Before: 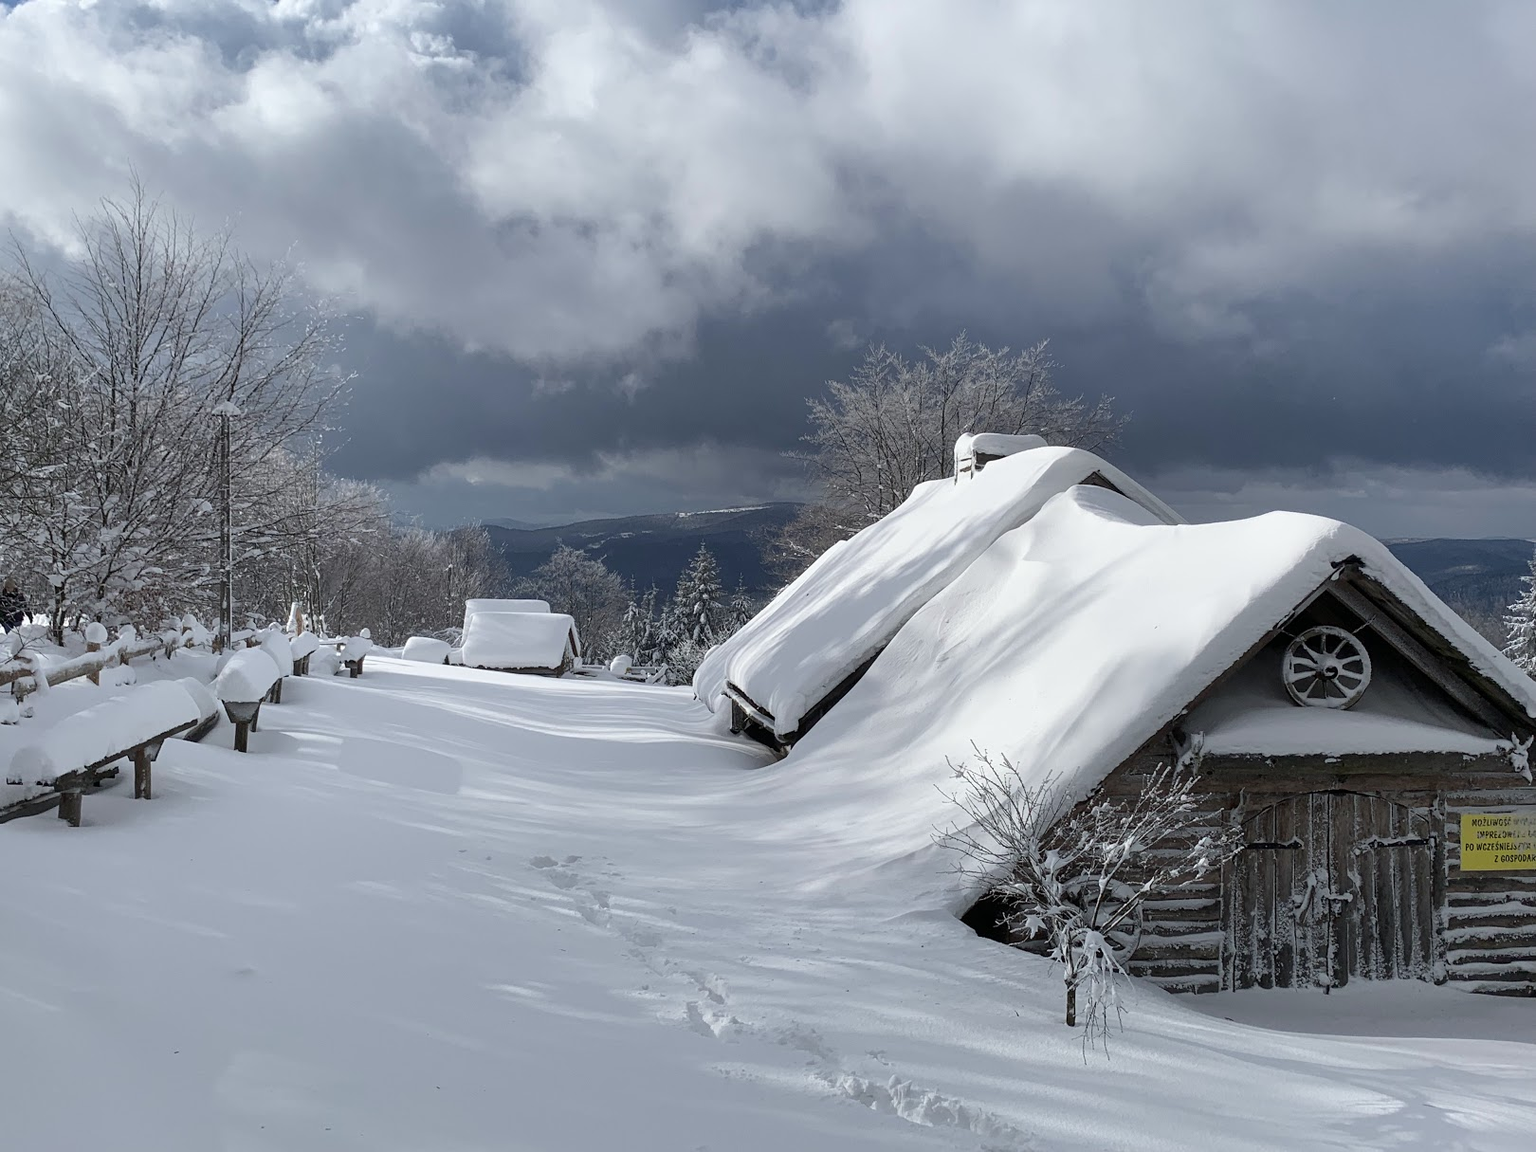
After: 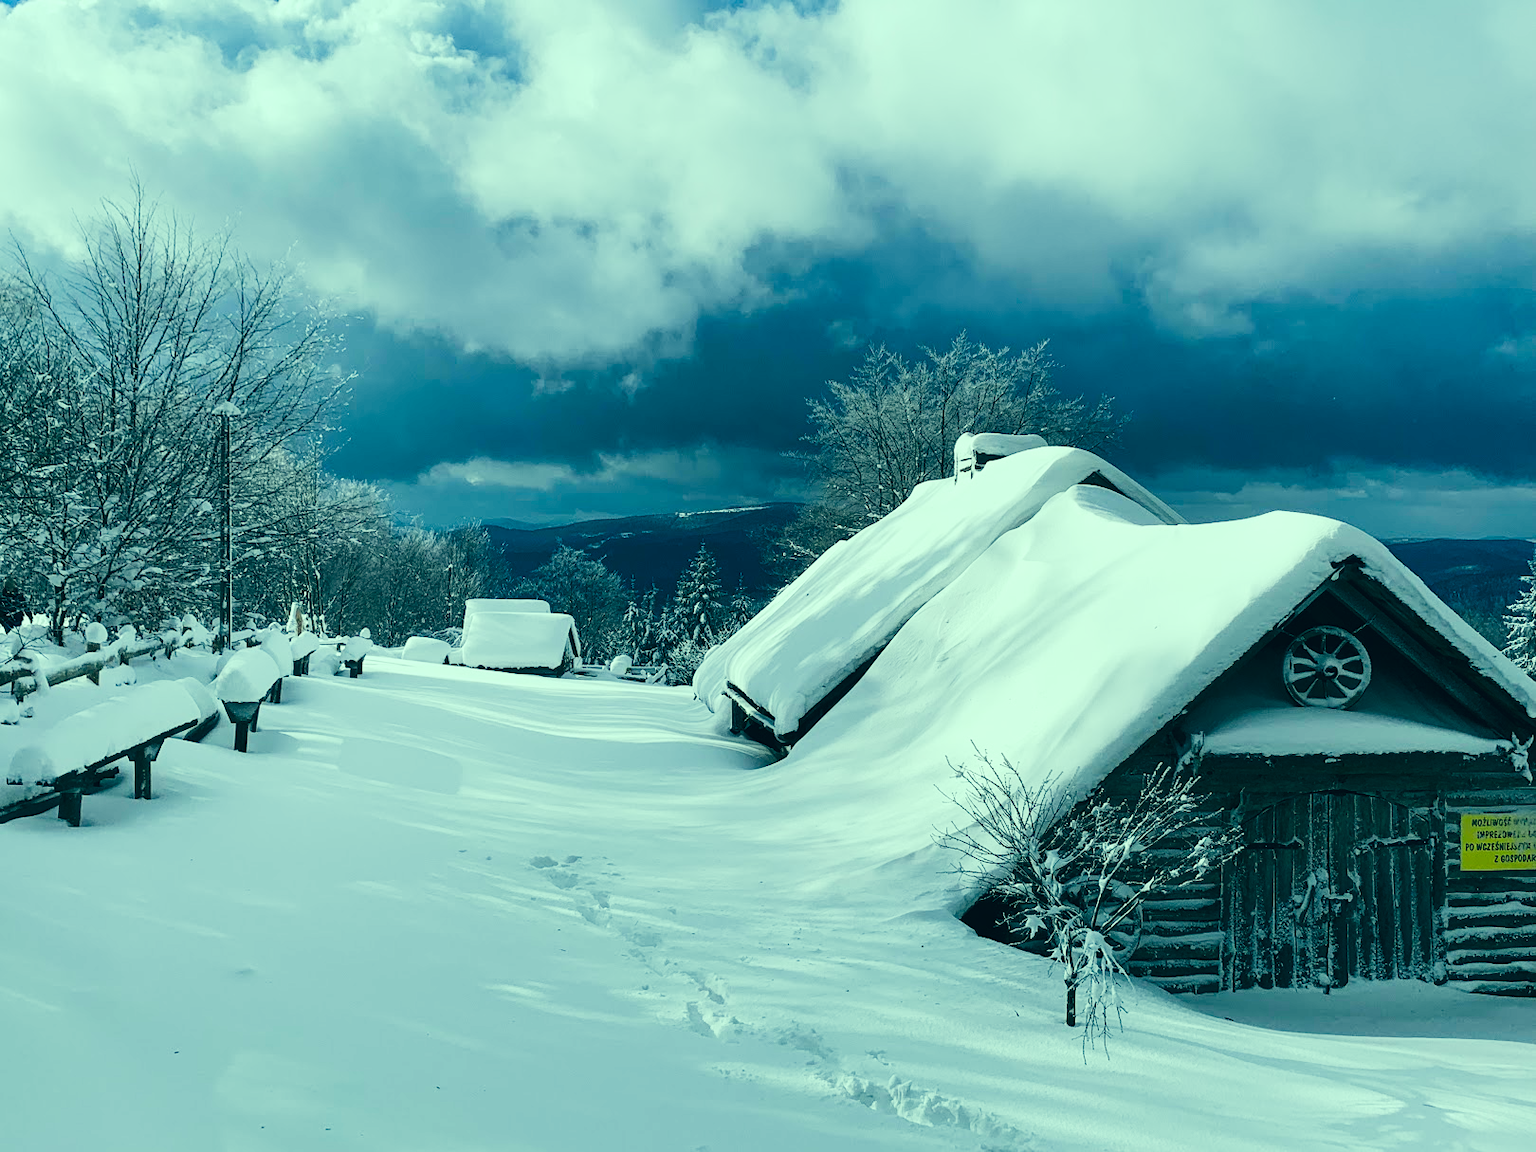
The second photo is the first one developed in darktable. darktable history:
contrast brightness saturation: saturation -0.051
tone curve: curves: ch0 [(0, 0) (0.288, 0.201) (0.683, 0.793) (1, 1)], preserve colors none
color correction: highlights a* -19.57, highlights b* 9.8, shadows a* -20.84, shadows b* -11.31
